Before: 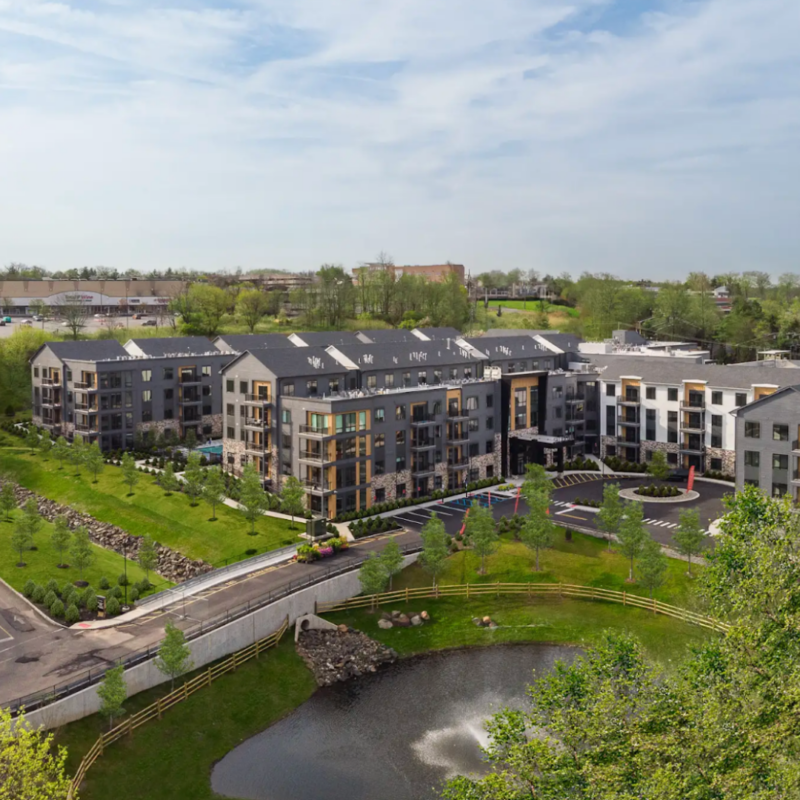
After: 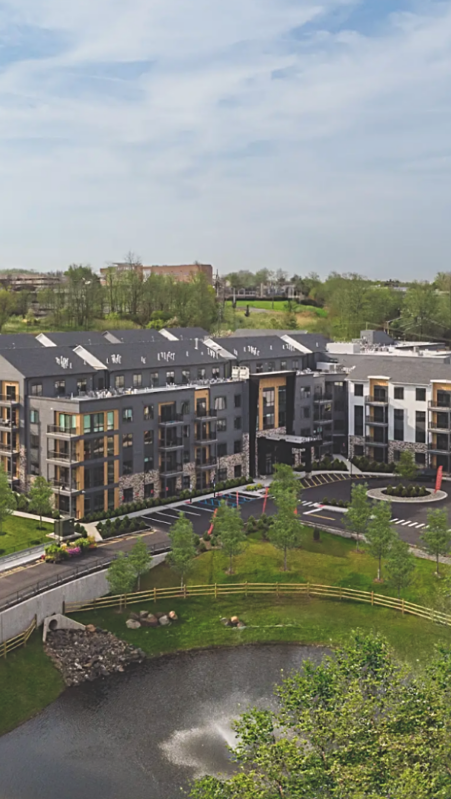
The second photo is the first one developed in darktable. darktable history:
crop: left 31.544%, top 0.003%, right 11.985%
sharpen: on, module defaults
exposure: black level correction -0.024, exposure -0.119 EV, compensate highlight preservation false
